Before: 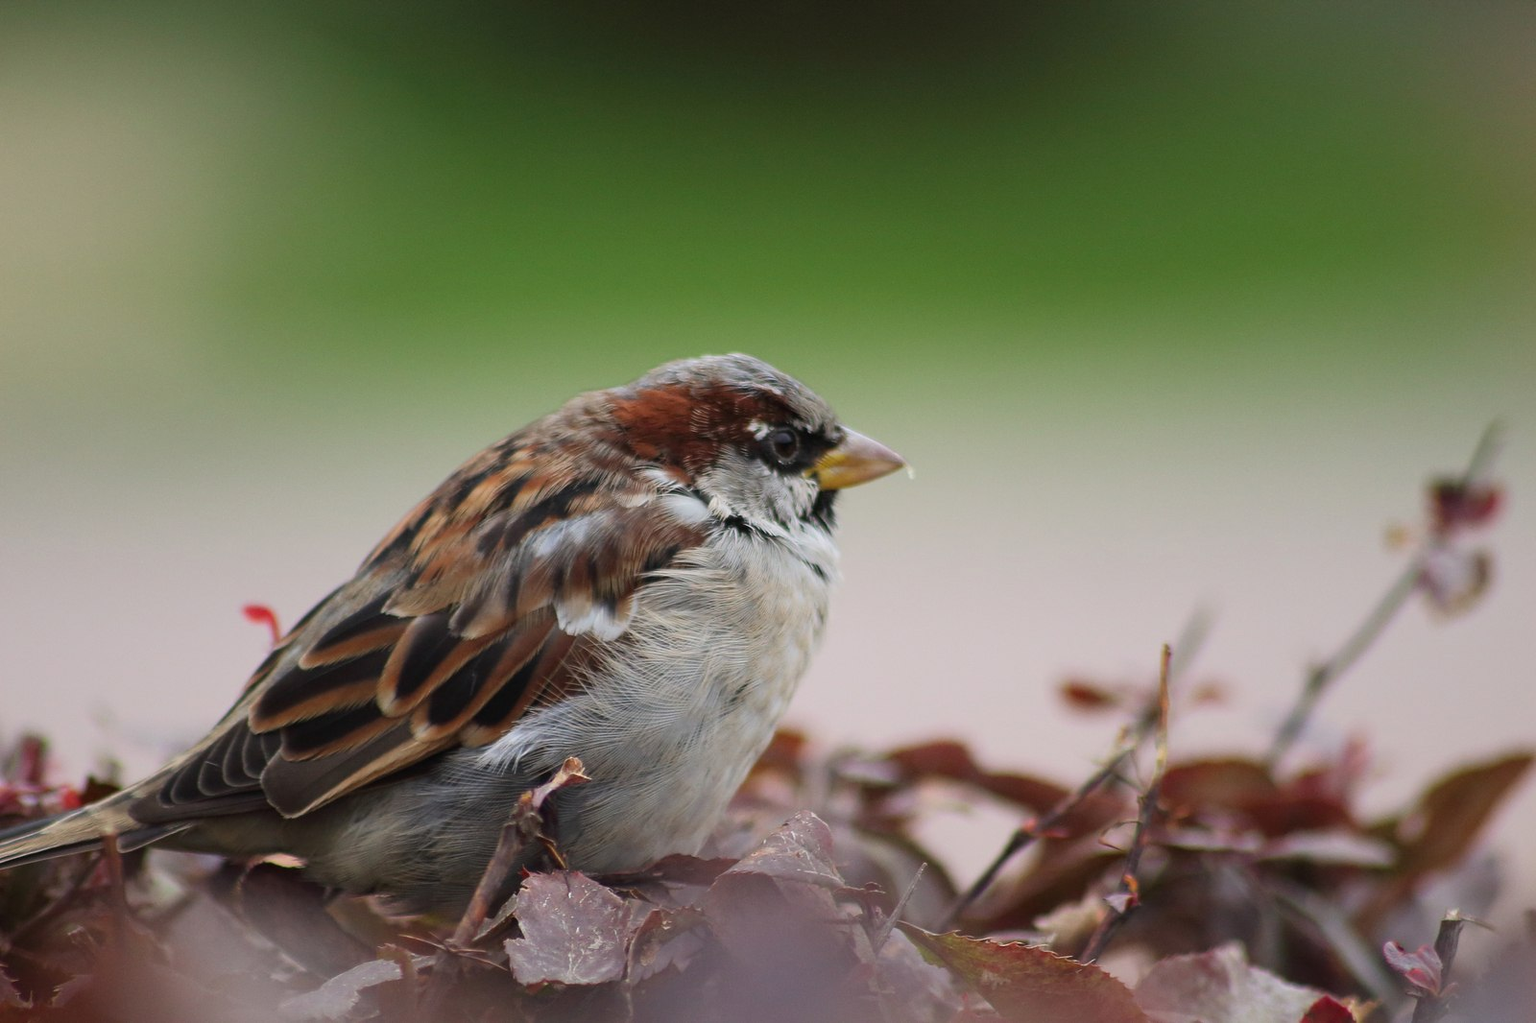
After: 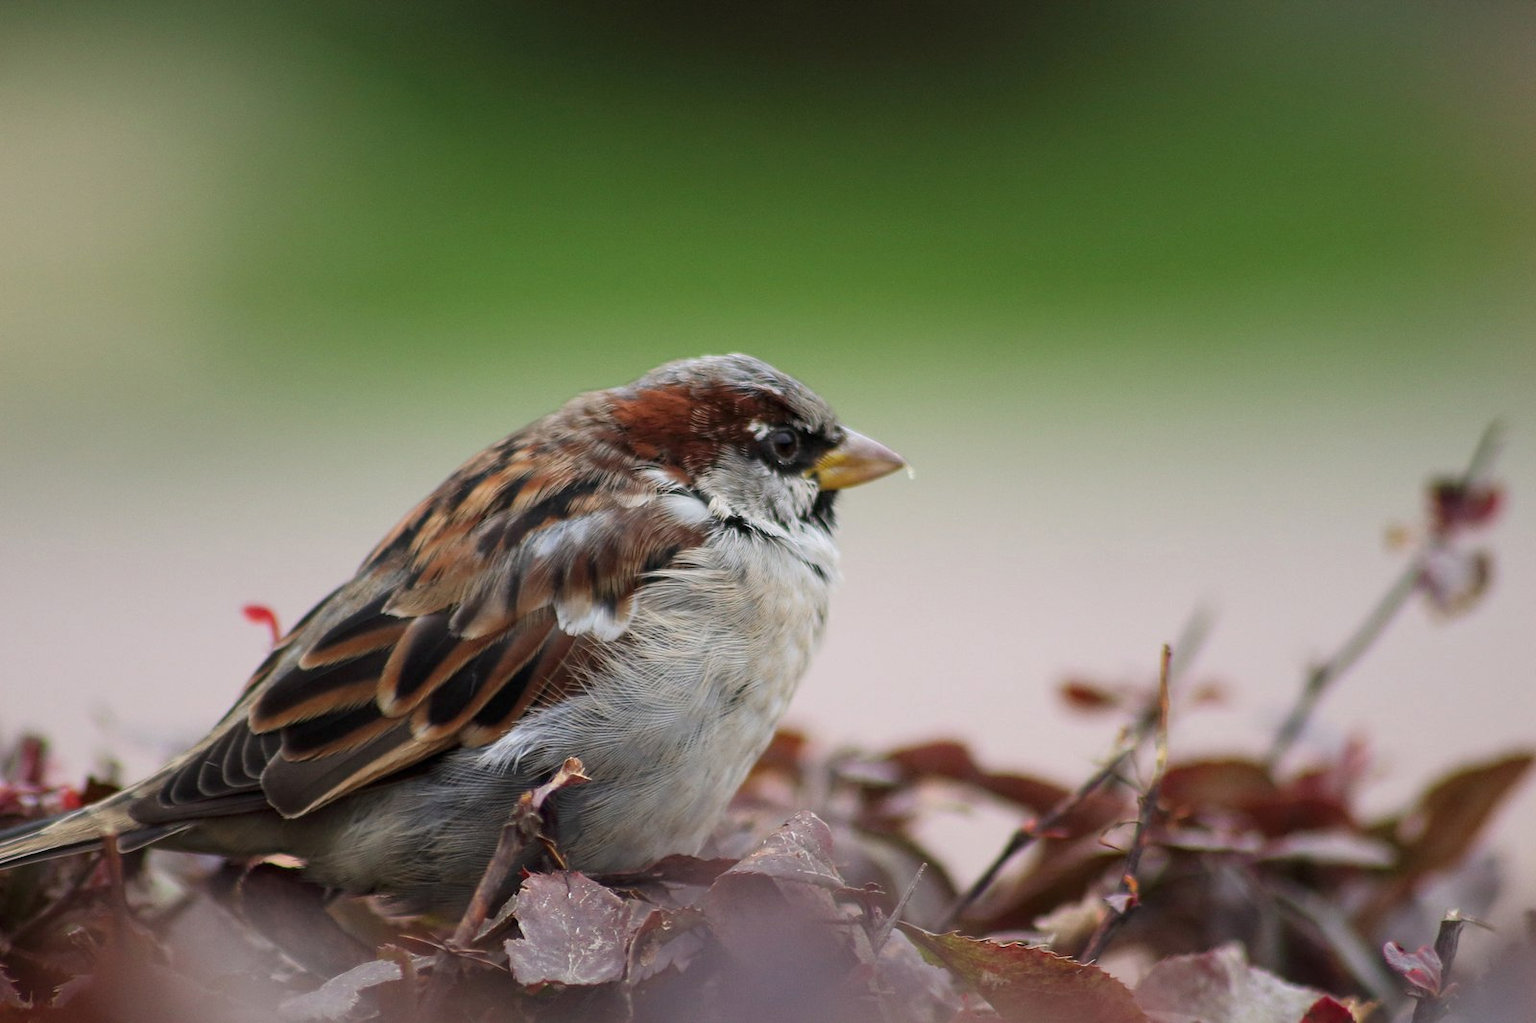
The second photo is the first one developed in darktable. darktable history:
local contrast: highlights 107%, shadows 103%, detail 119%, midtone range 0.2
